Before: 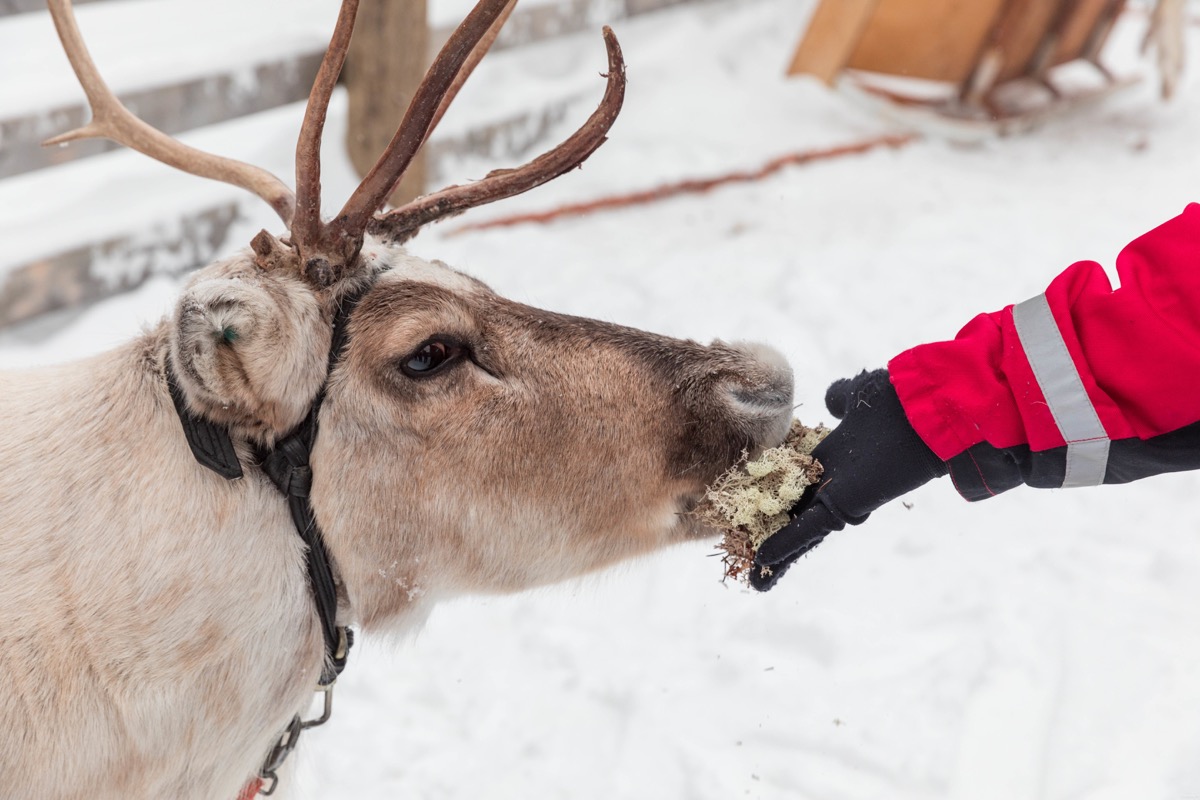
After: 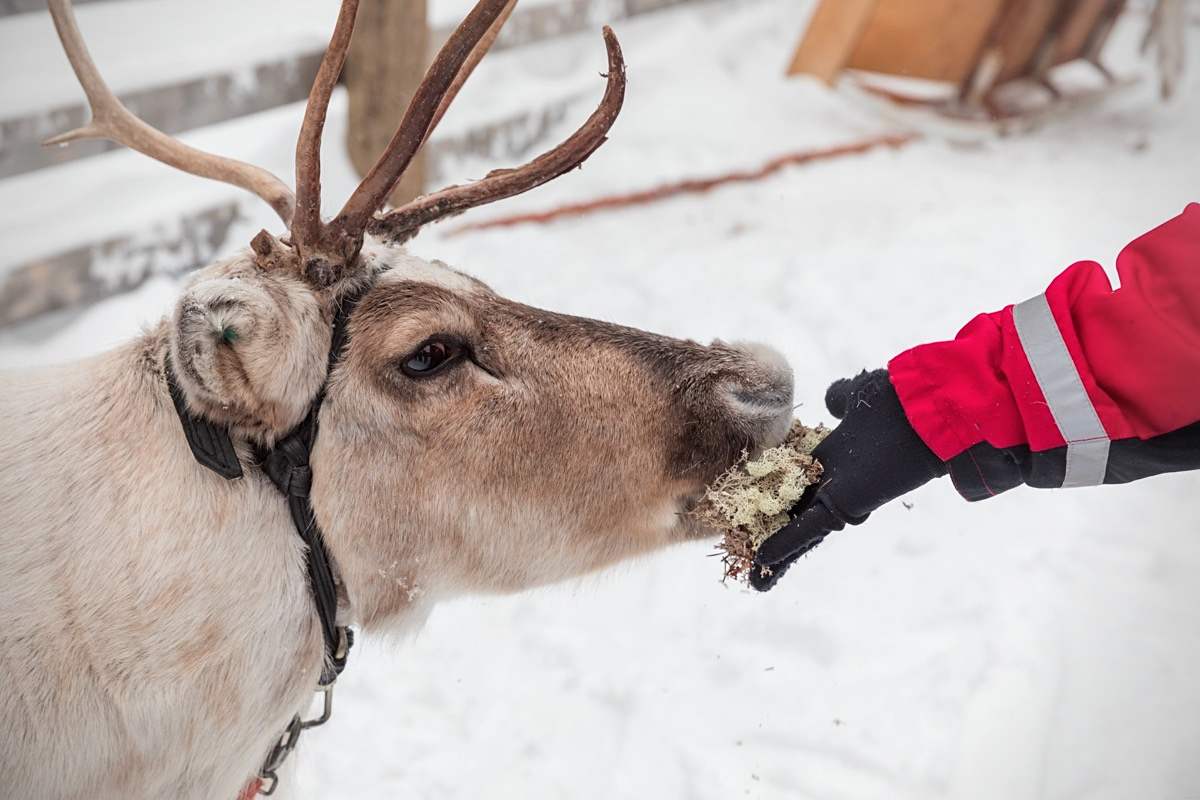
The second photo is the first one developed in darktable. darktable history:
sharpen: amount 0.212
color correction: highlights b* -0.034, saturation 0.989
vignetting: on, module defaults
